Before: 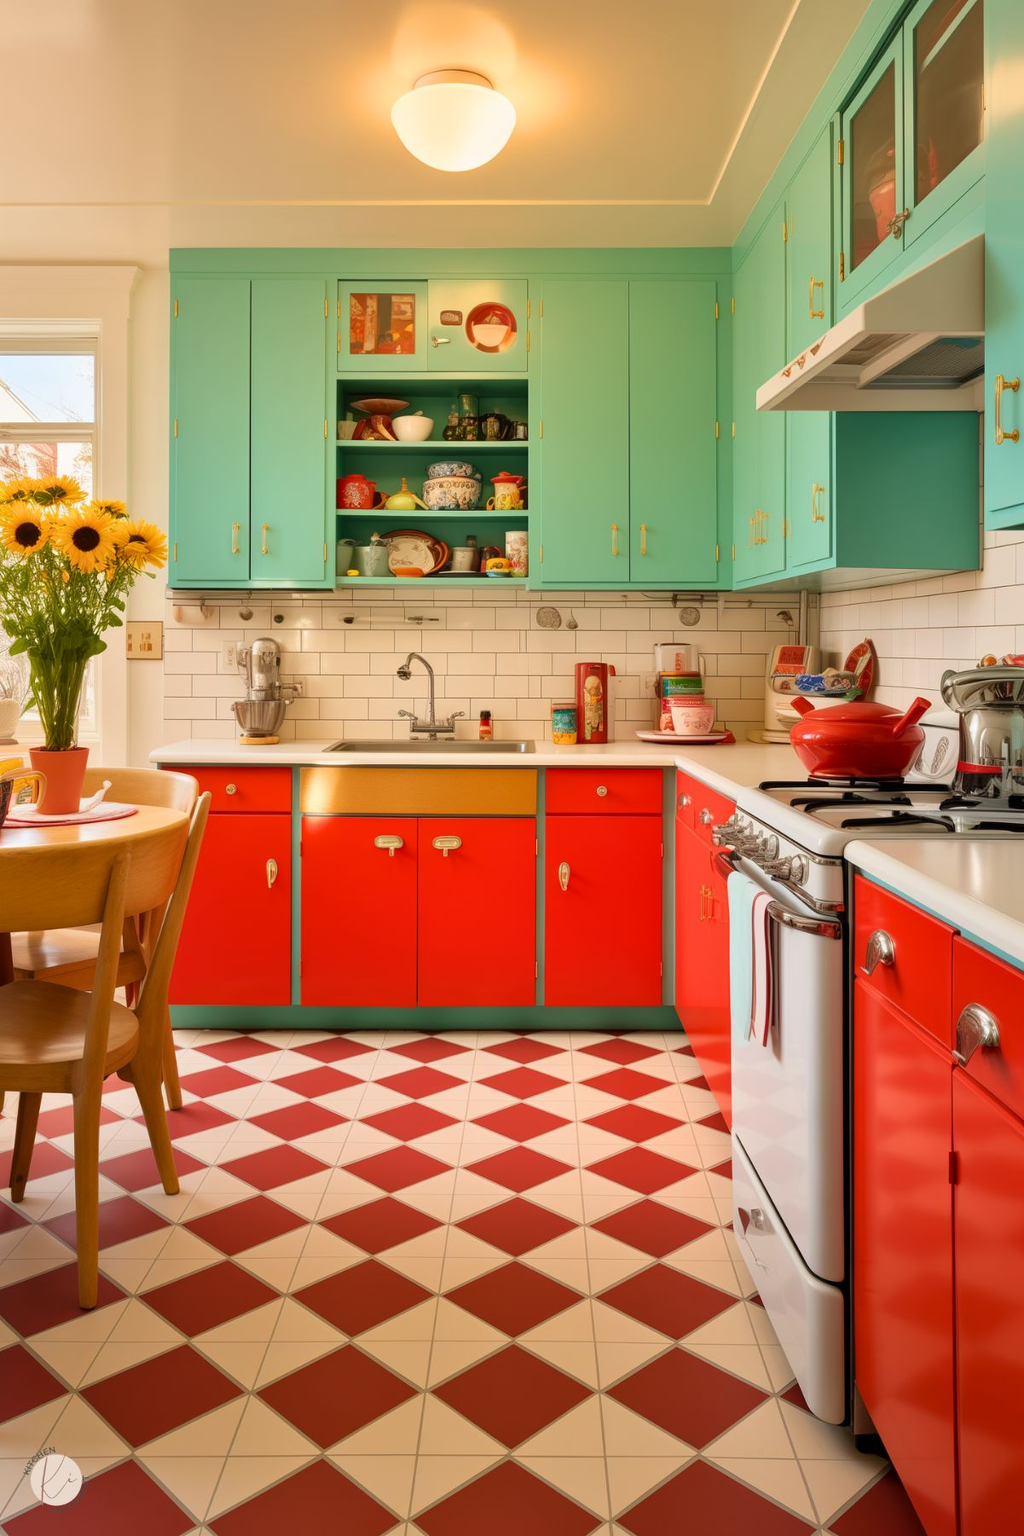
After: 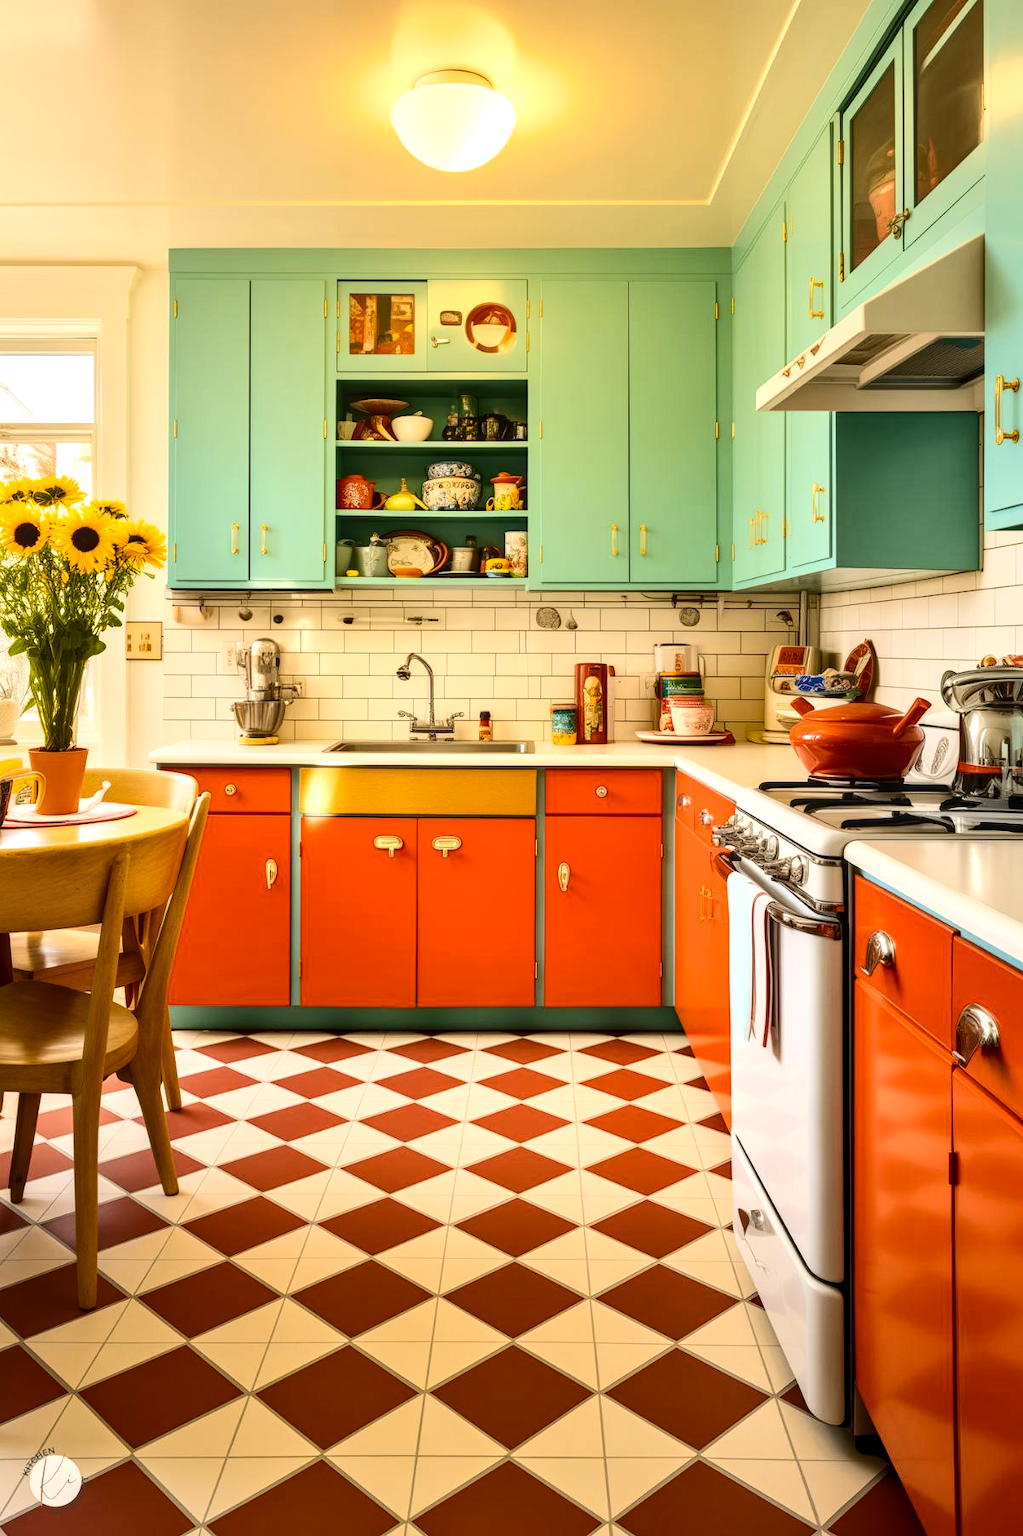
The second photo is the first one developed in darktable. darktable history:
color contrast: green-magenta contrast 0.85, blue-yellow contrast 1.25, unbound 0
crop and rotate: left 0.126%
contrast brightness saturation: contrast 0.22
tone equalizer: -8 EV -0.417 EV, -7 EV -0.389 EV, -6 EV -0.333 EV, -5 EV -0.222 EV, -3 EV 0.222 EV, -2 EV 0.333 EV, -1 EV 0.389 EV, +0 EV 0.417 EV, edges refinement/feathering 500, mask exposure compensation -1.57 EV, preserve details no
local contrast: on, module defaults
